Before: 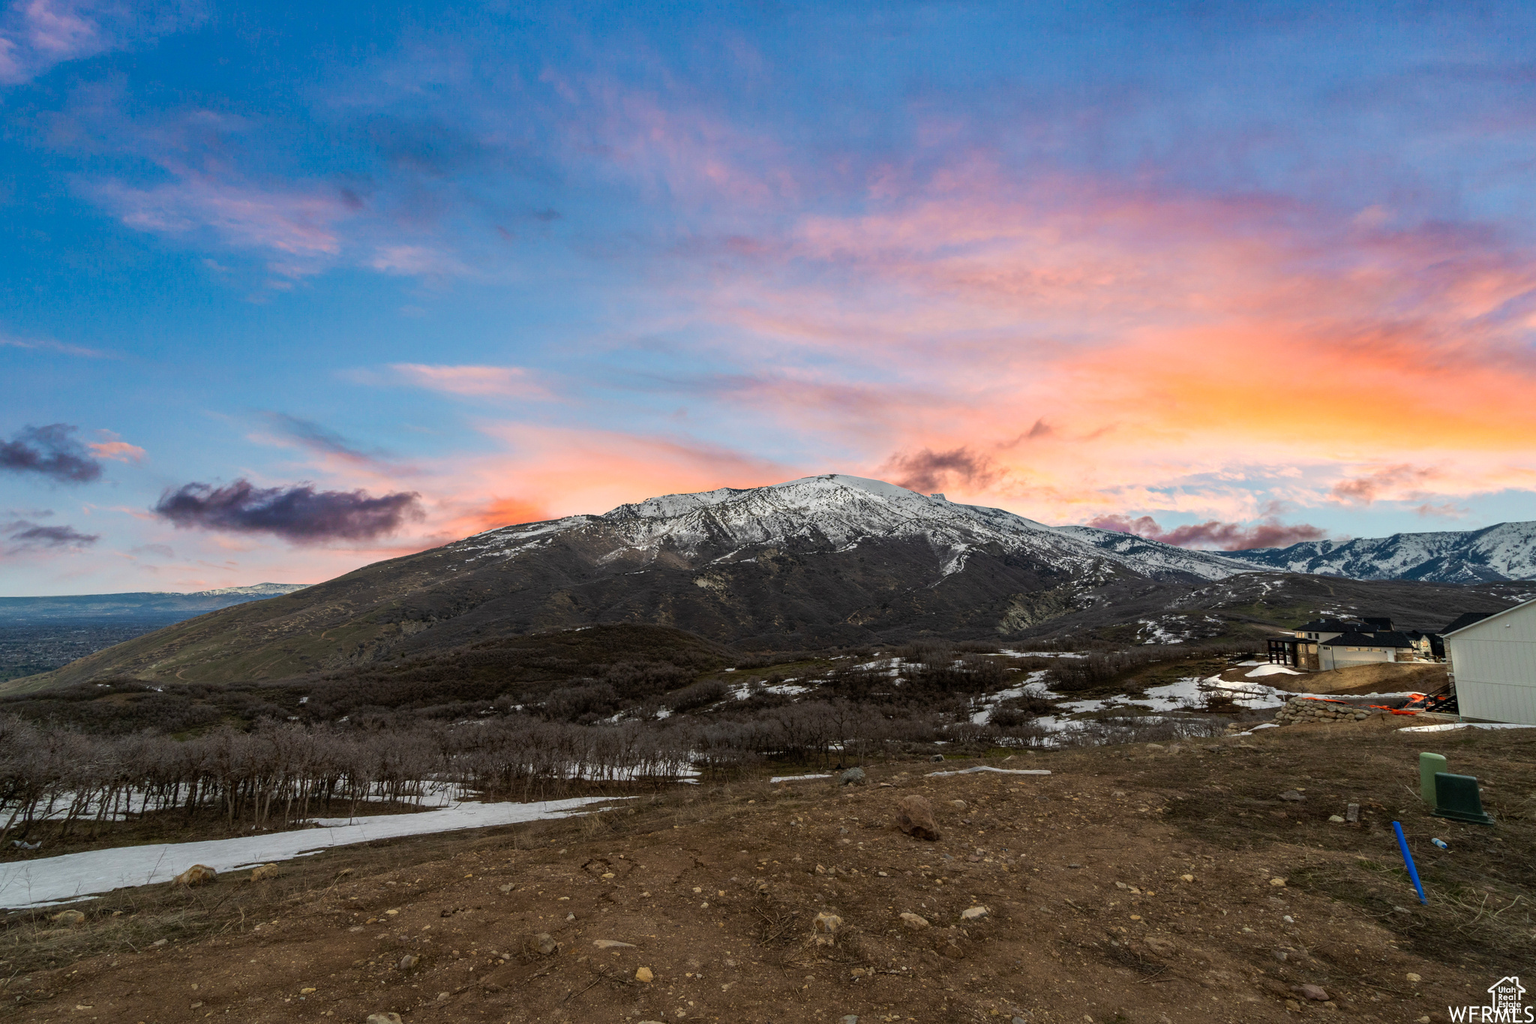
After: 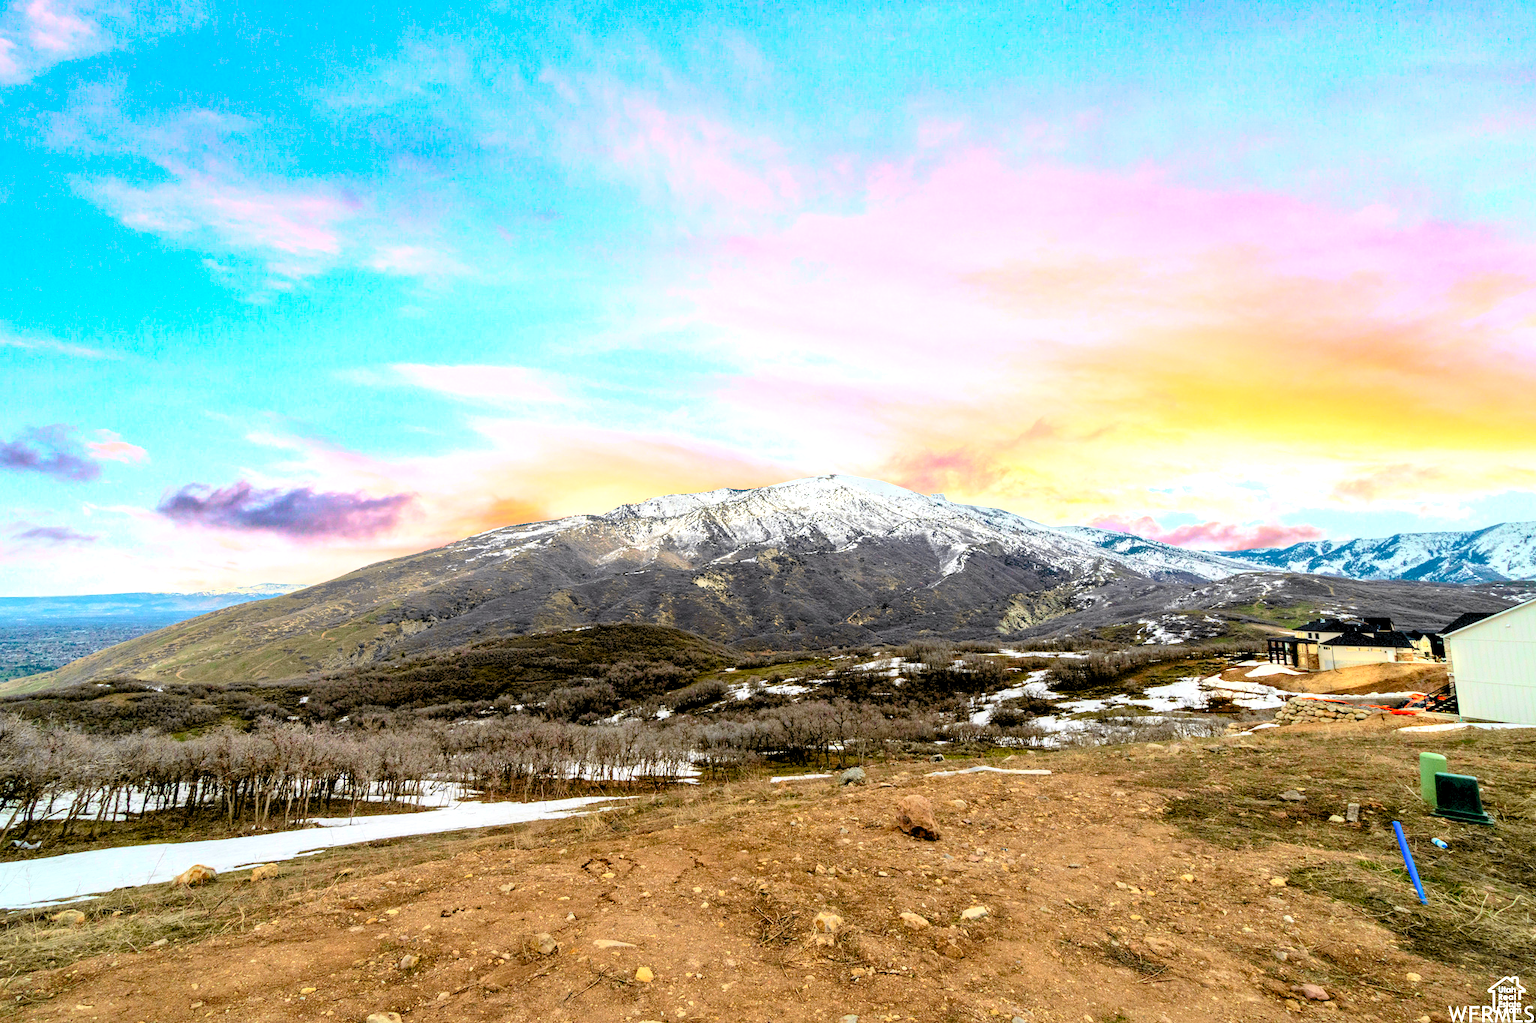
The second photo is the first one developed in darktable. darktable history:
levels: levels [0.072, 0.414, 0.976]
exposure: black level correction 0, exposure 1.171 EV, compensate highlight preservation false
tone equalizer: edges refinement/feathering 500, mask exposure compensation -1.57 EV, preserve details no
tone curve: curves: ch0 [(0, 0.023) (0.132, 0.075) (0.256, 0.2) (0.454, 0.495) (0.708, 0.78) (0.844, 0.896) (1, 0.98)]; ch1 [(0, 0) (0.37, 0.308) (0.478, 0.46) (0.499, 0.5) (0.513, 0.508) (0.526, 0.533) (0.59, 0.612) (0.764, 0.804) (1, 1)]; ch2 [(0, 0) (0.312, 0.313) (0.461, 0.454) (0.48, 0.477) (0.503, 0.5) (0.526, 0.54) (0.564, 0.595) (0.631, 0.676) (0.713, 0.767) (0.985, 0.966)], color space Lab, independent channels, preserve colors none
